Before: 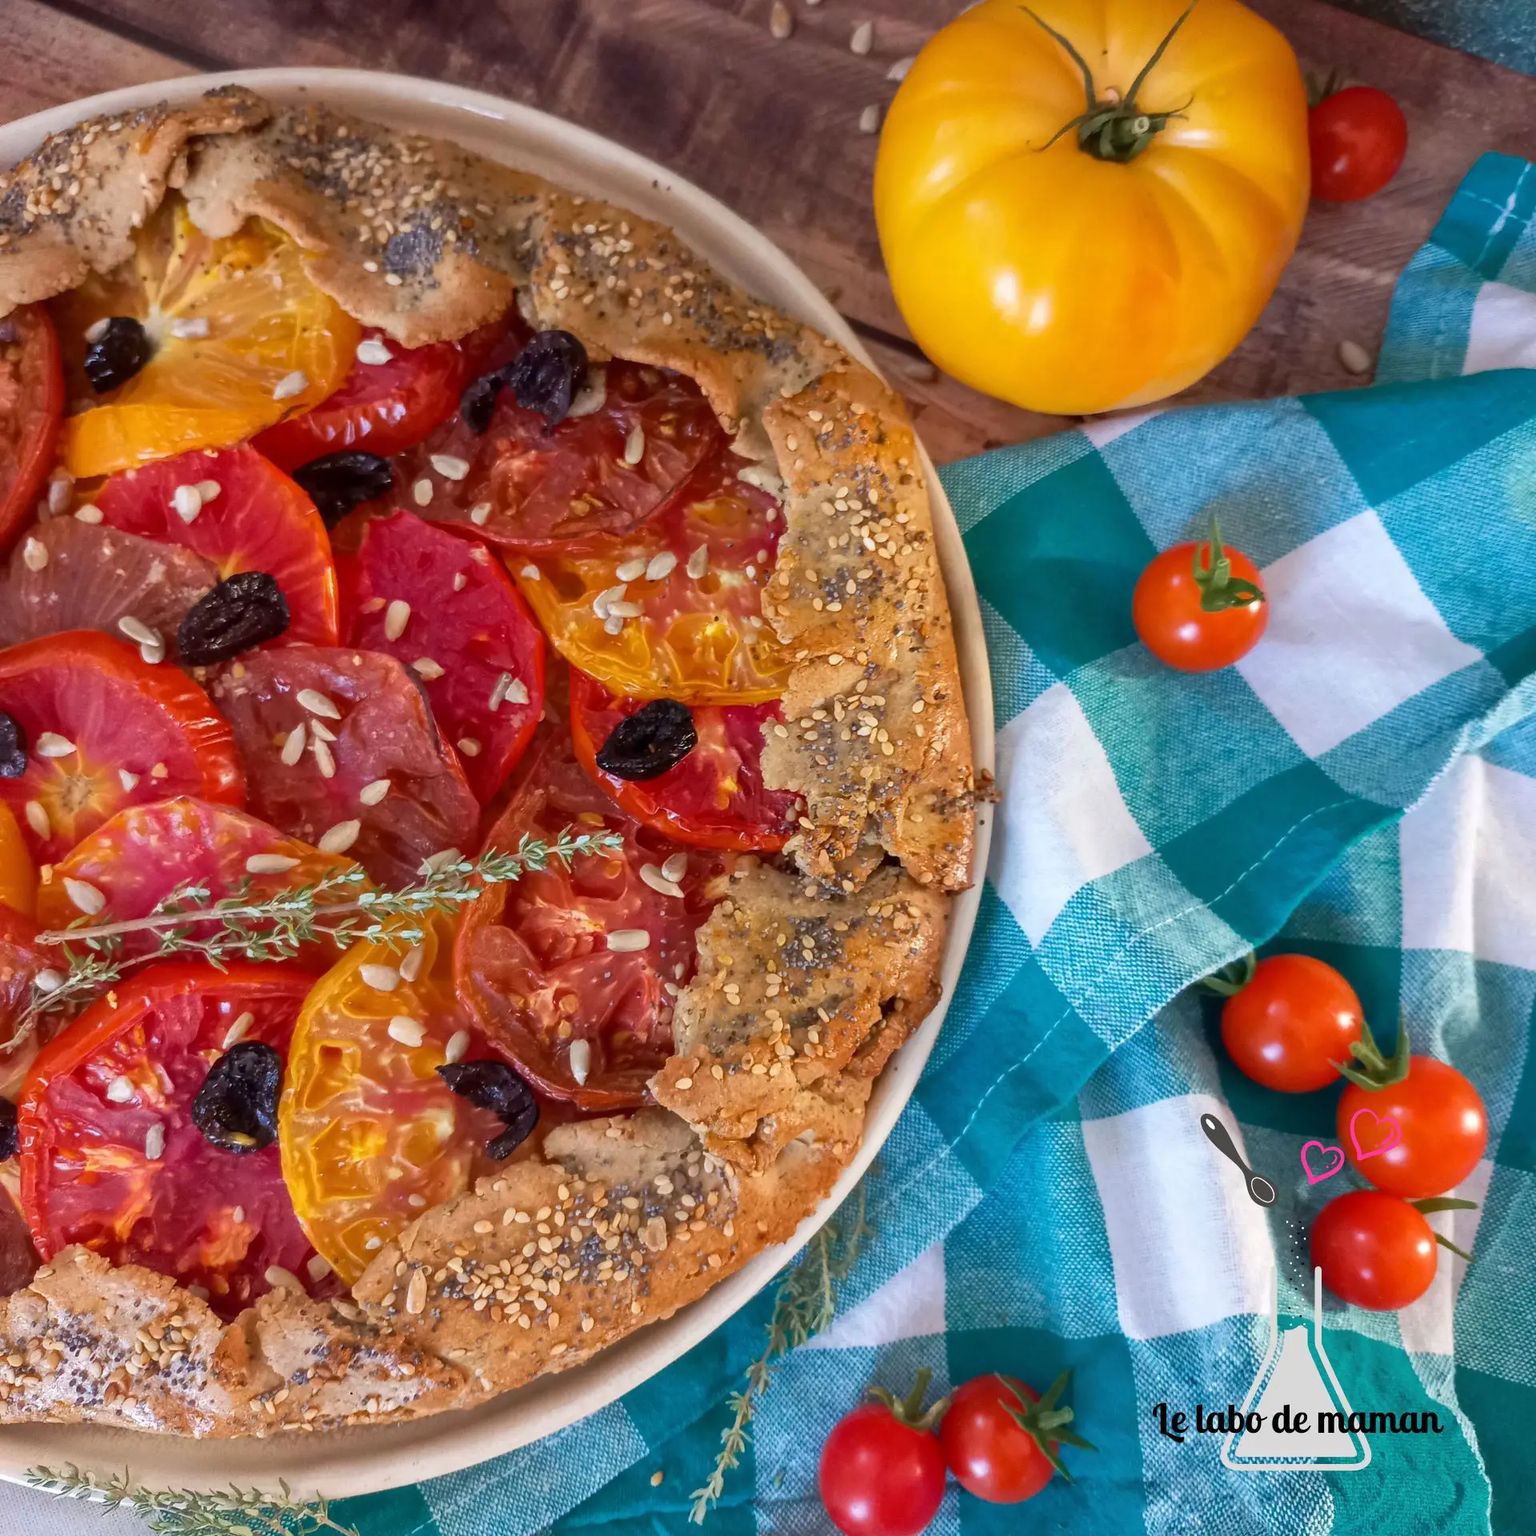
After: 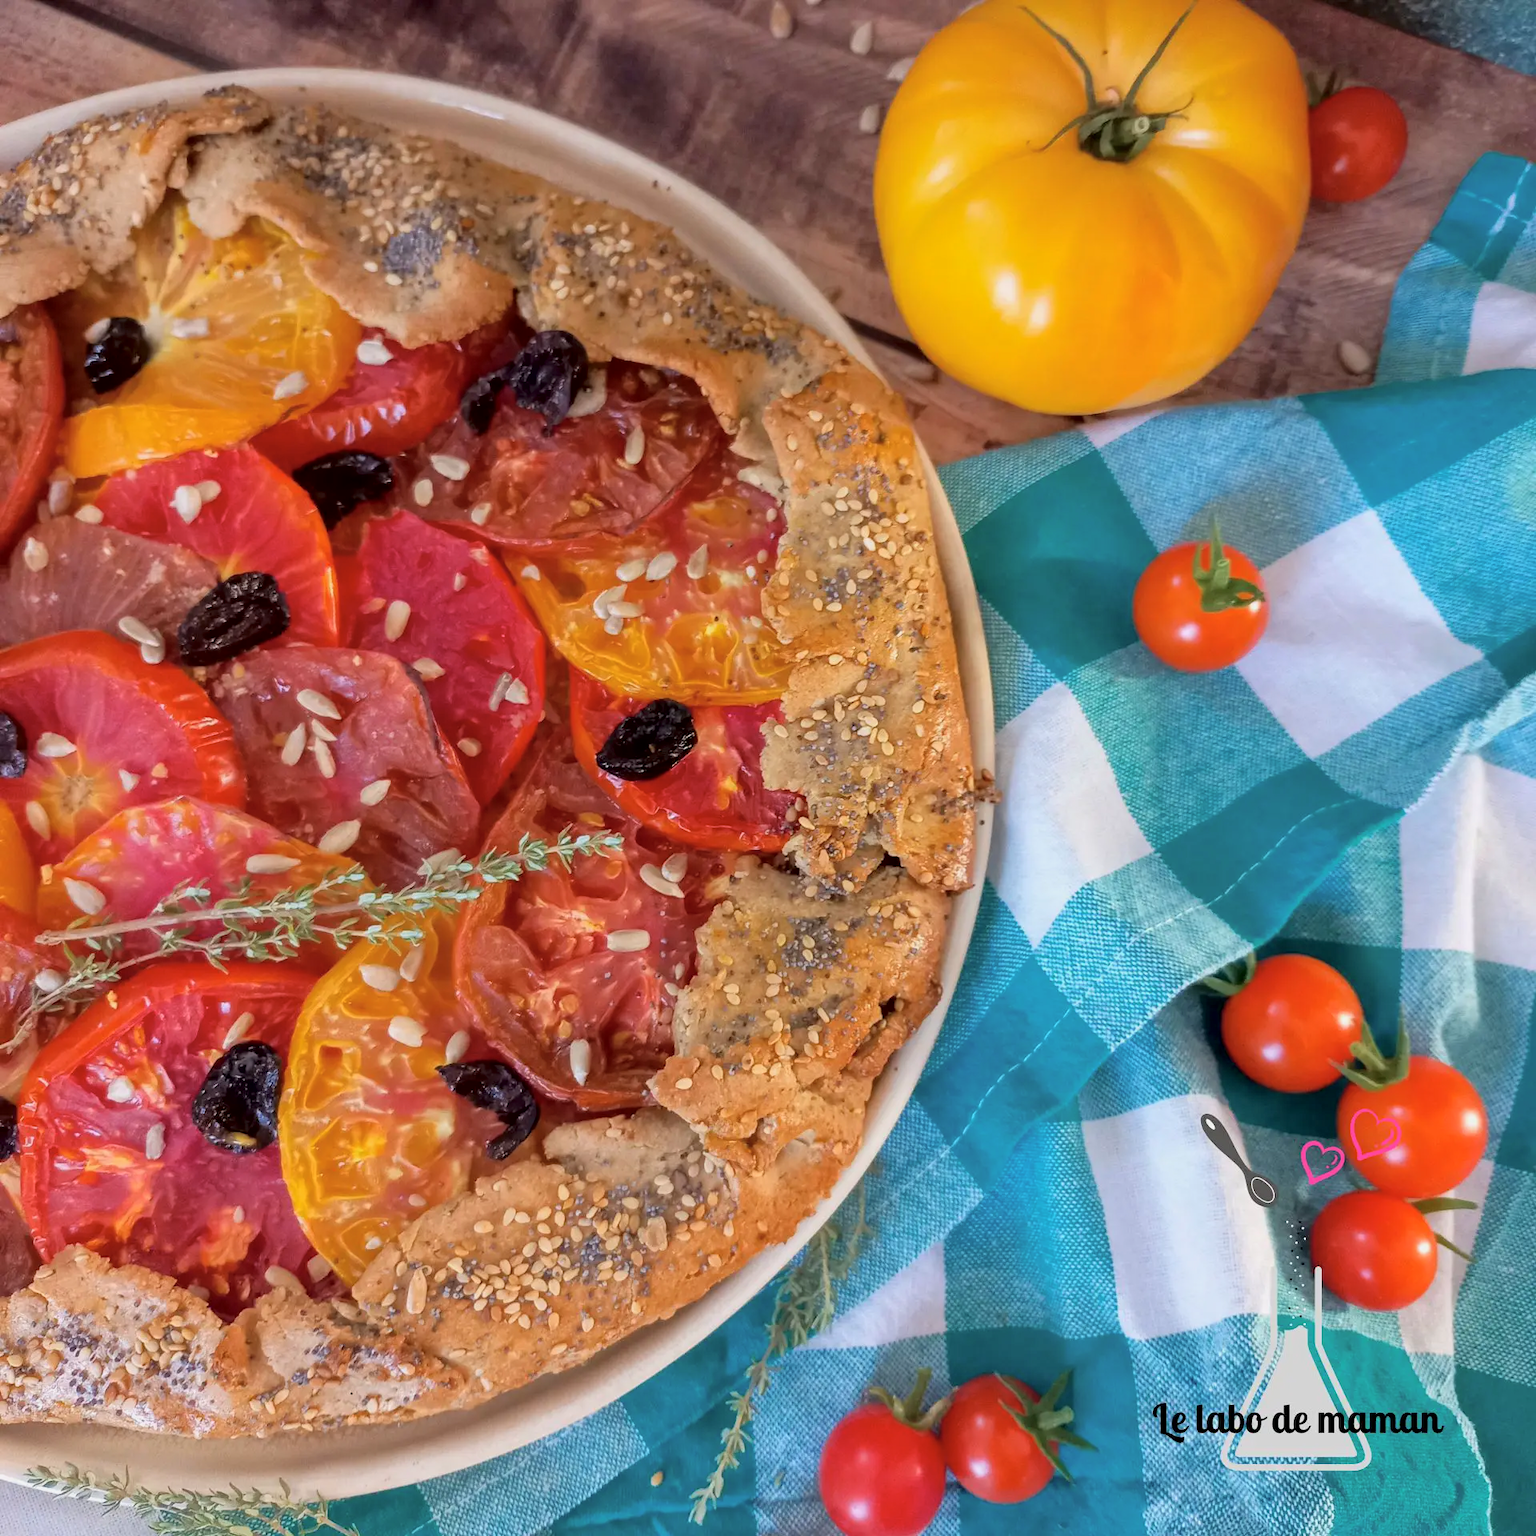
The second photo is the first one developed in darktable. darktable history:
tone curve: curves: ch0 [(0.047, 0) (0.292, 0.352) (0.657, 0.678) (1, 0.958)], color space Lab, independent channels, preserve colors none
